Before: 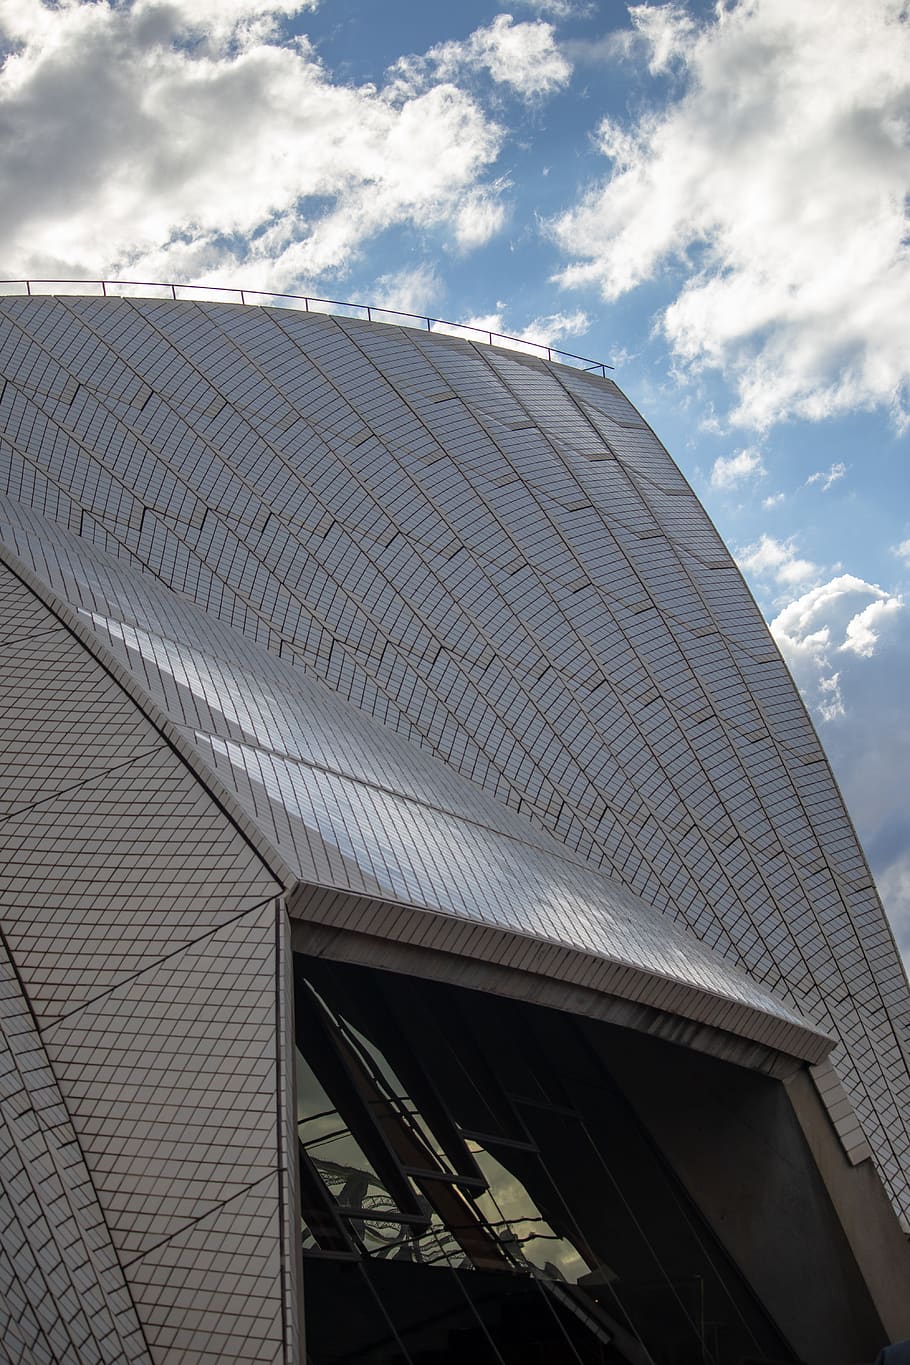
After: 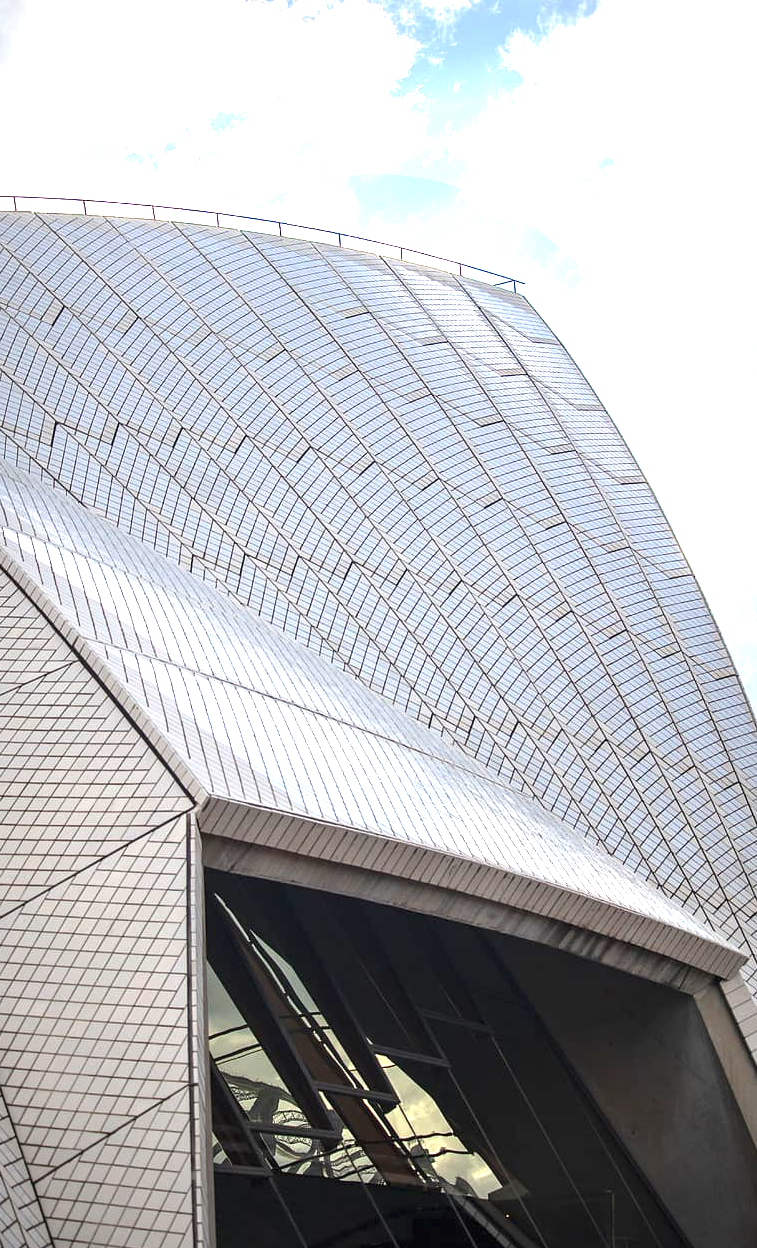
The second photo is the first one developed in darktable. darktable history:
exposure: black level correction 0, exposure 1.986 EV, compensate highlight preservation false
vignetting: fall-off start 72.14%, fall-off radius 108.74%, width/height ratio 0.731, unbound false
crop: left 9.827%, top 6.242%, right 6.977%, bottom 2.311%
